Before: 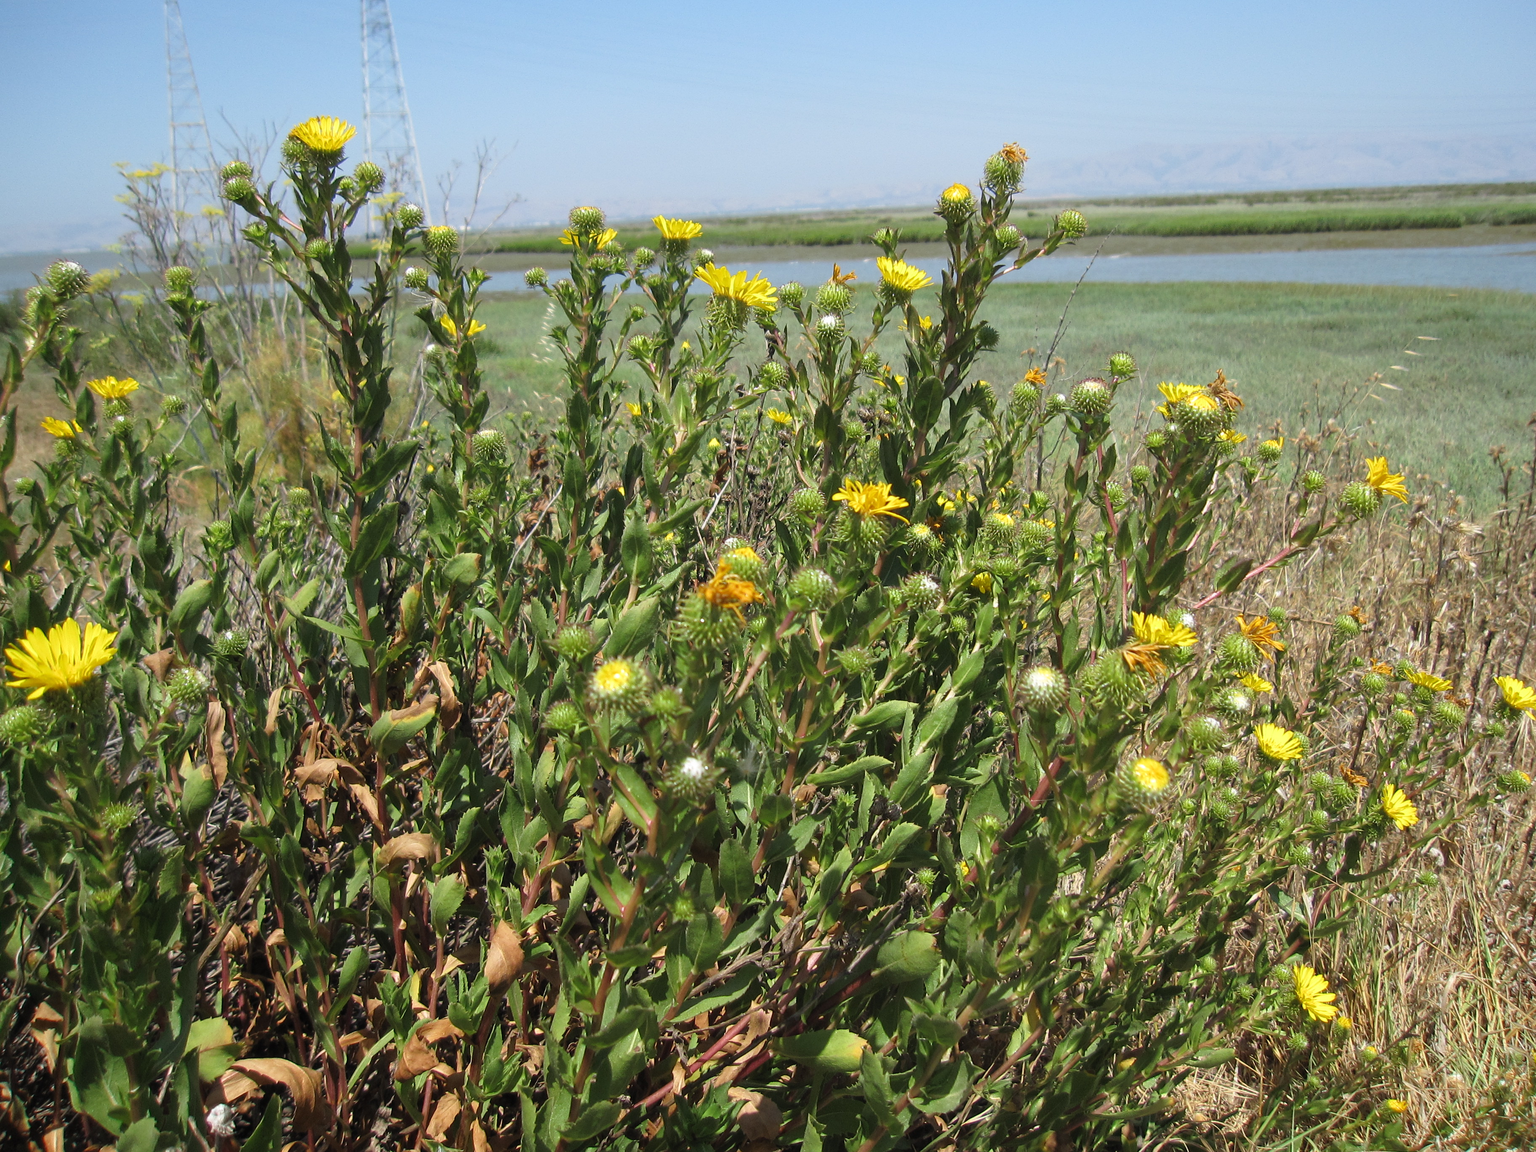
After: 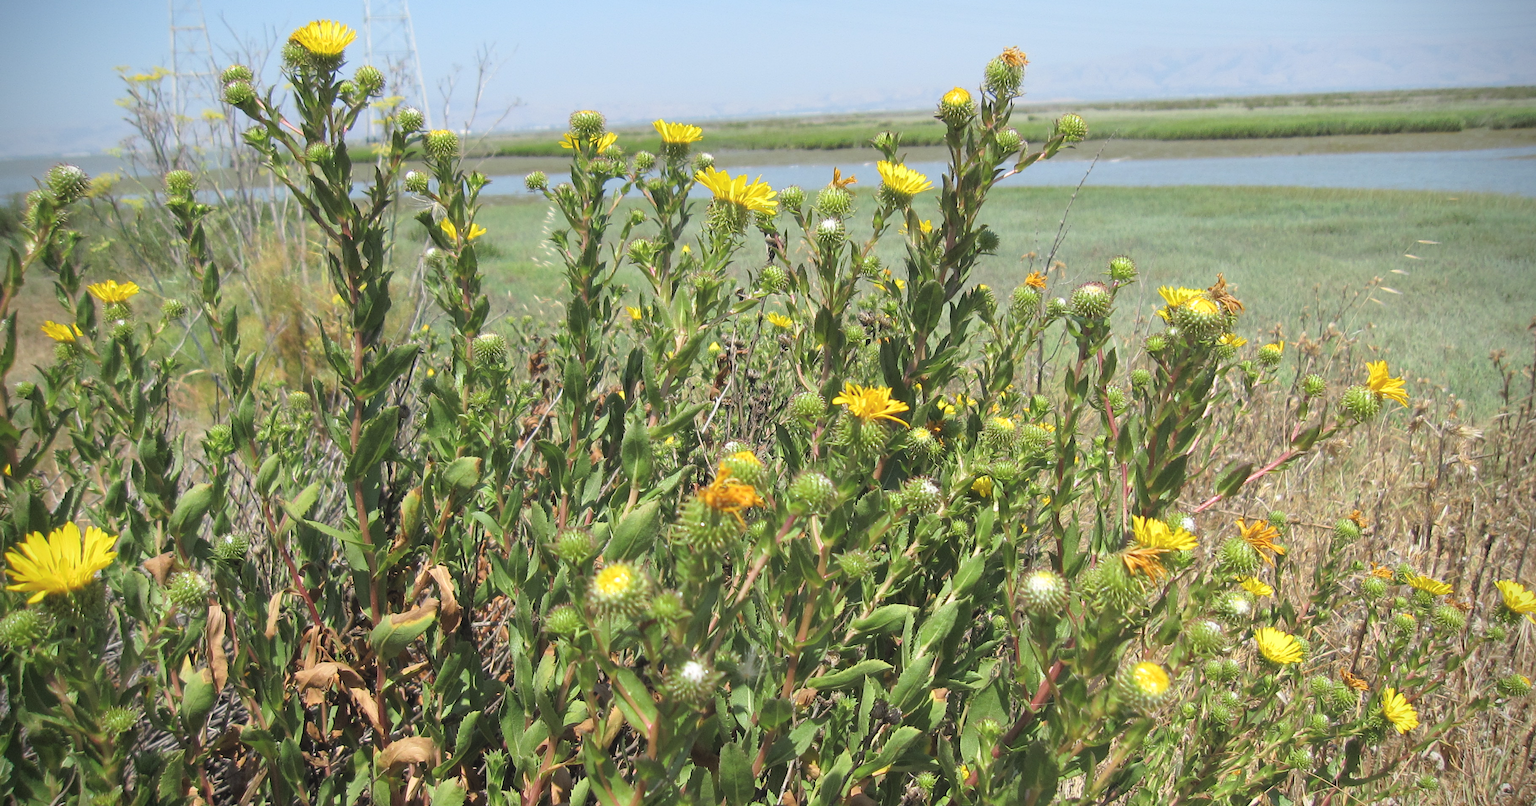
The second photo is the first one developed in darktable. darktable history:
levels: mode automatic, levels [0, 0.48, 0.961]
contrast brightness saturation: brightness 0.137
vignetting: saturation -0.018, dithering 8-bit output, unbound false
crop and rotate: top 8.397%, bottom 21.541%
